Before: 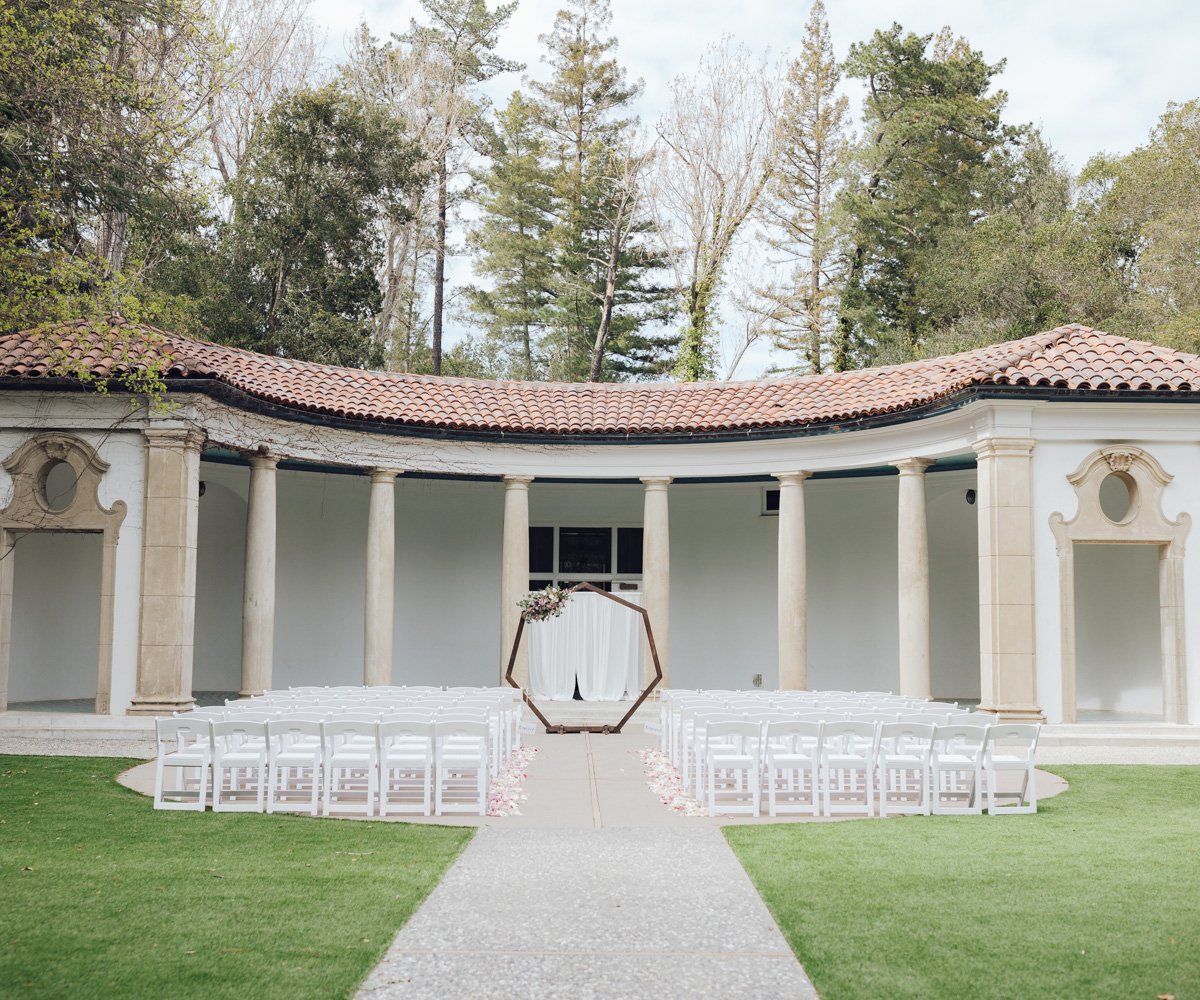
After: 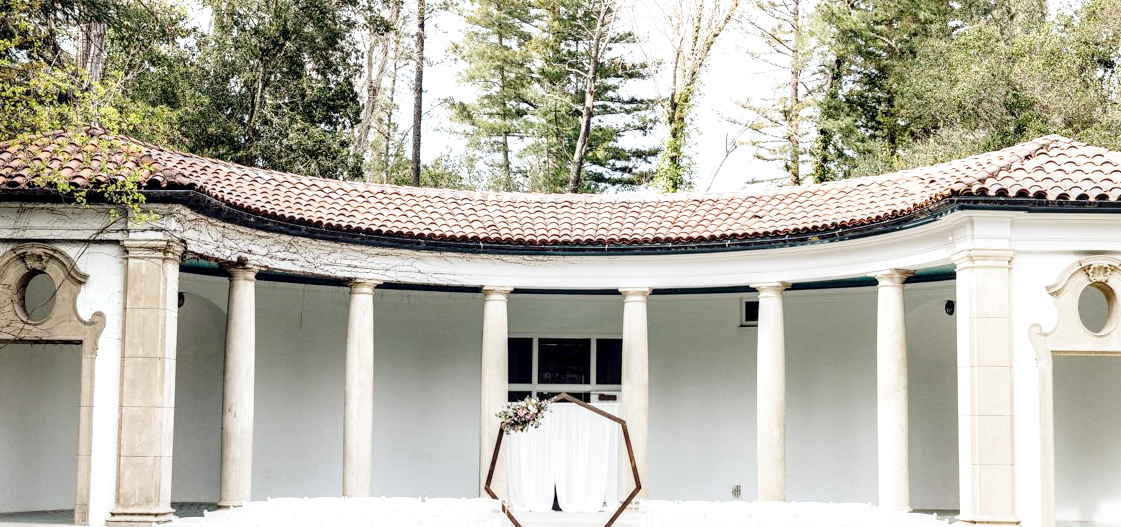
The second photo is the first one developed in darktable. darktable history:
local contrast: highlights 60%, shadows 64%, detail 160%
crop: left 1.814%, top 18.988%, right 4.702%, bottom 28.295%
base curve: curves: ch0 [(0, 0) (0.028, 0.03) (0.121, 0.232) (0.46, 0.748) (0.859, 0.968) (1, 1)], preserve colors none
